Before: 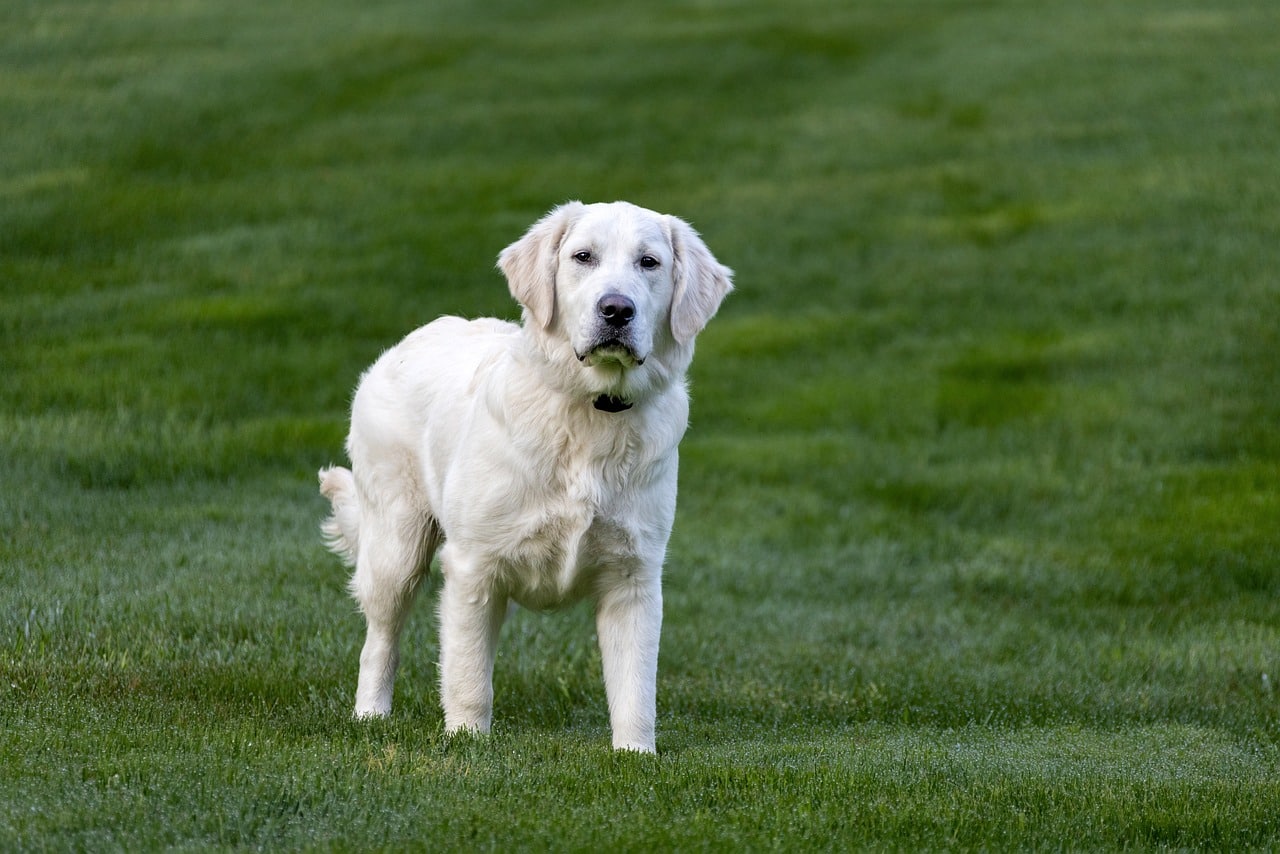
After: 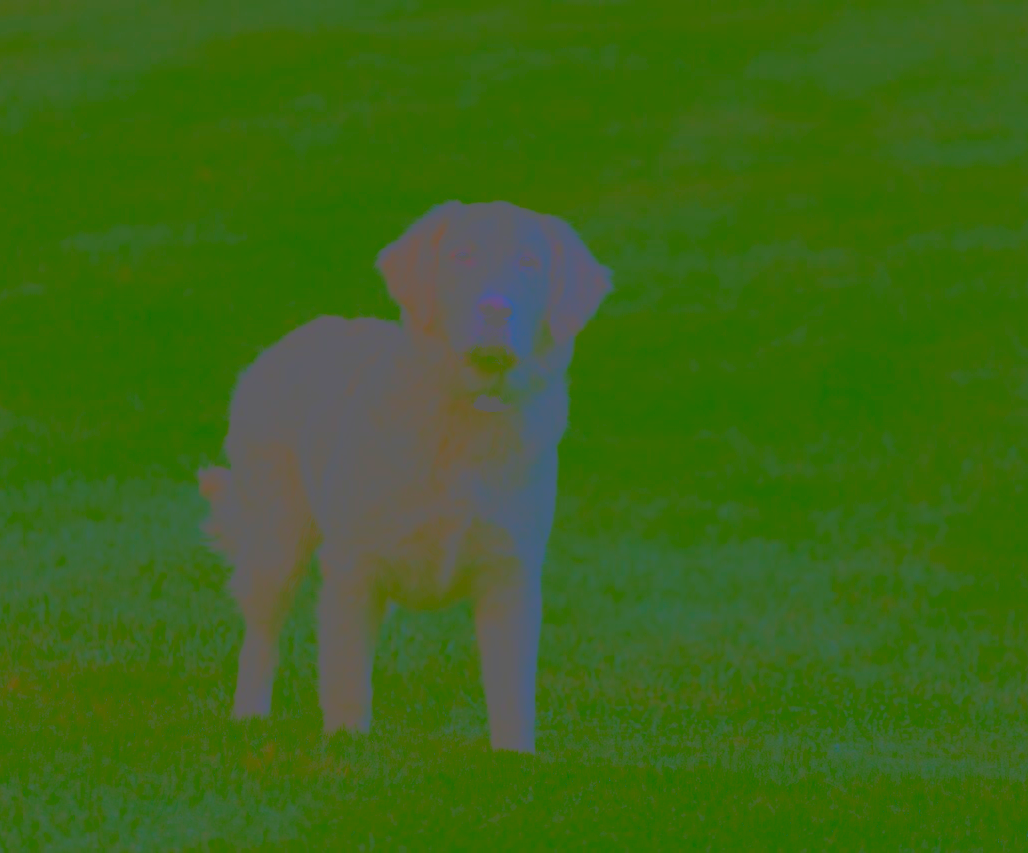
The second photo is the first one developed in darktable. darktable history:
crop and rotate: left 9.488%, right 10.179%
filmic rgb: black relative exposure -14.93 EV, white relative exposure 3 EV, target black luminance 0%, hardness 9.25, latitude 98.1%, contrast 0.912, shadows ↔ highlights balance 0.474%, preserve chrominance no, color science v5 (2021)
velvia: on, module defaults
contrast brightness saturation: contrast -0.987, brightness -0.172, saturation 0.738
